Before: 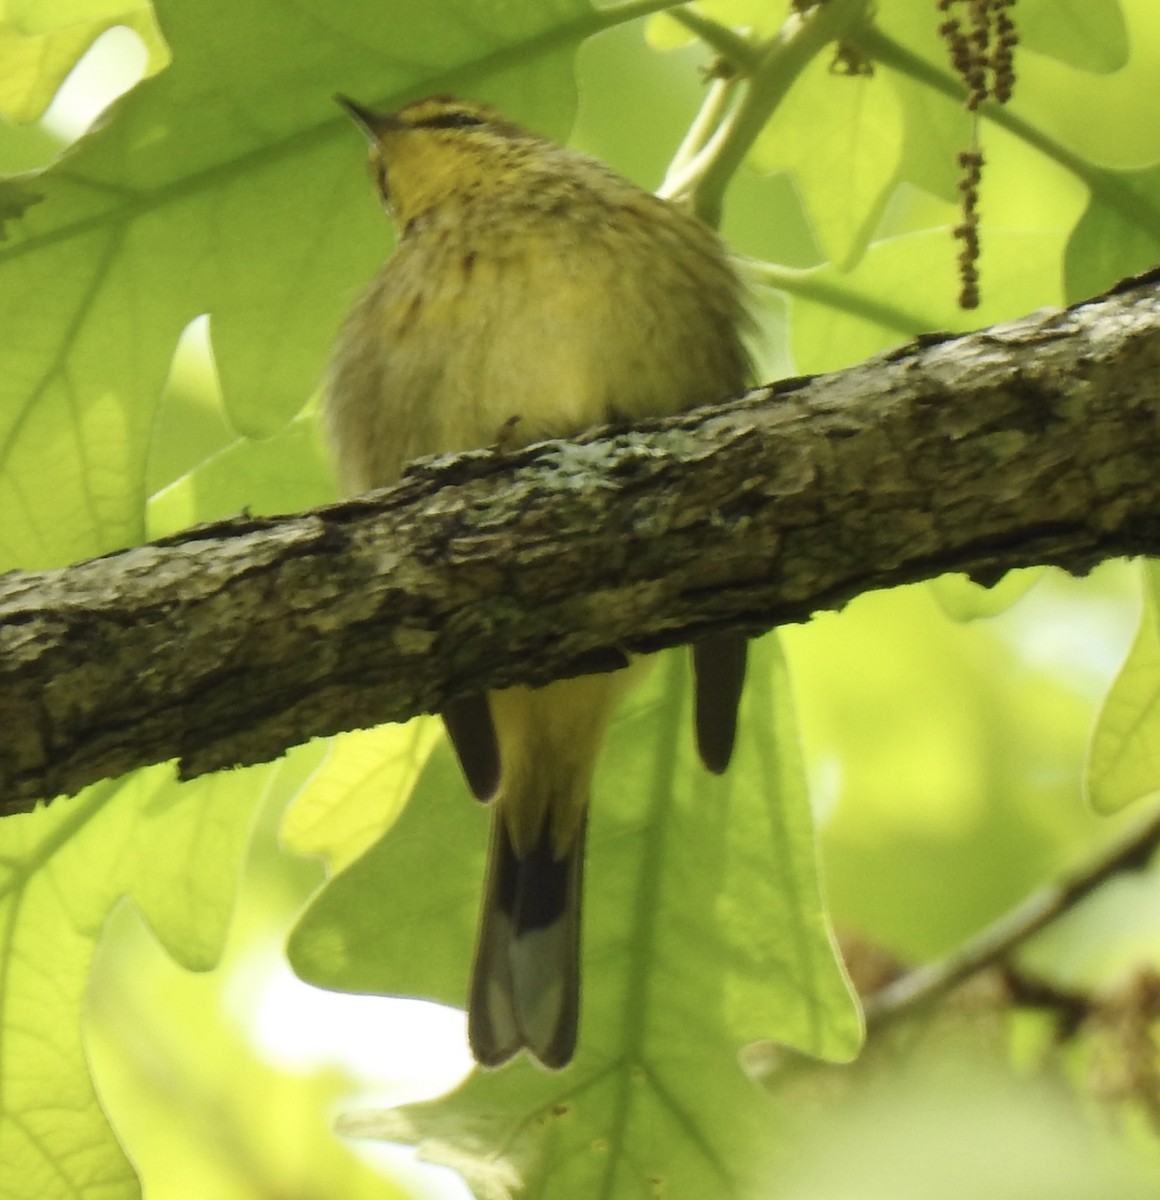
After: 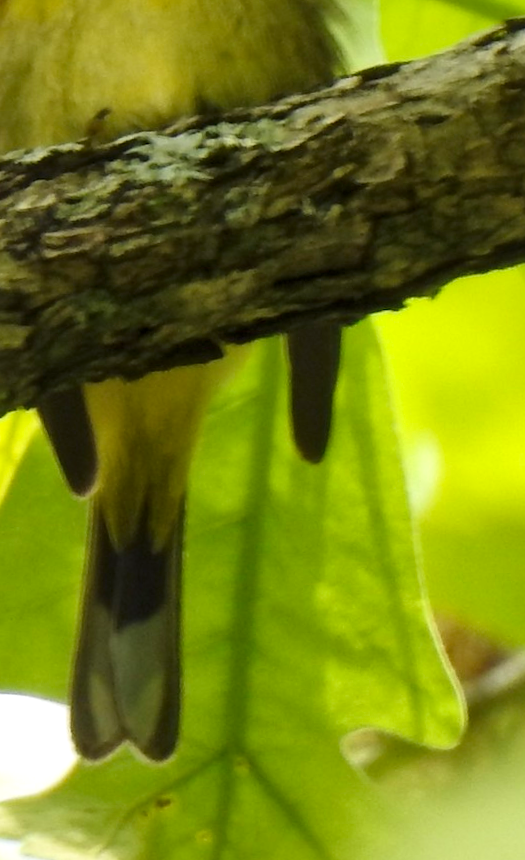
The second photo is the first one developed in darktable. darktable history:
crop: left 35.432%, top 26.233%, right 20.145%, bottom 3.432%
local contrast: mode bilateral grid, contrast 20, coarseness 50, detail 148%, midtone range 0.2
rotate and perspective: rotation -1.17°, automatic cropping off
color balance rgb: global vibrance 20%
